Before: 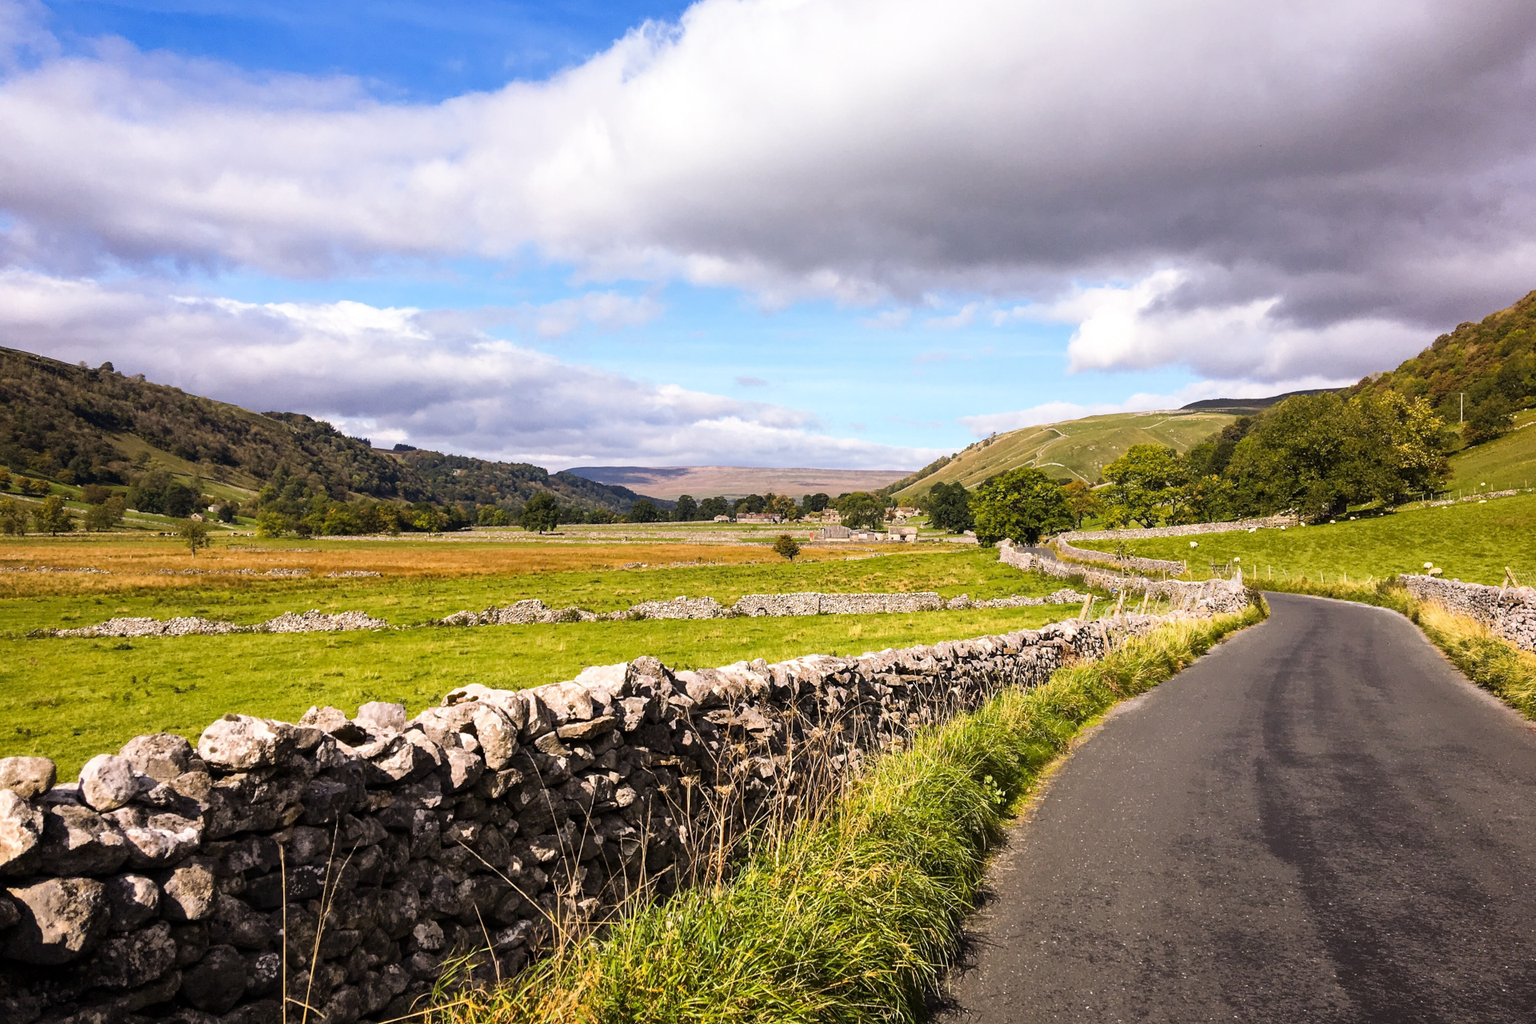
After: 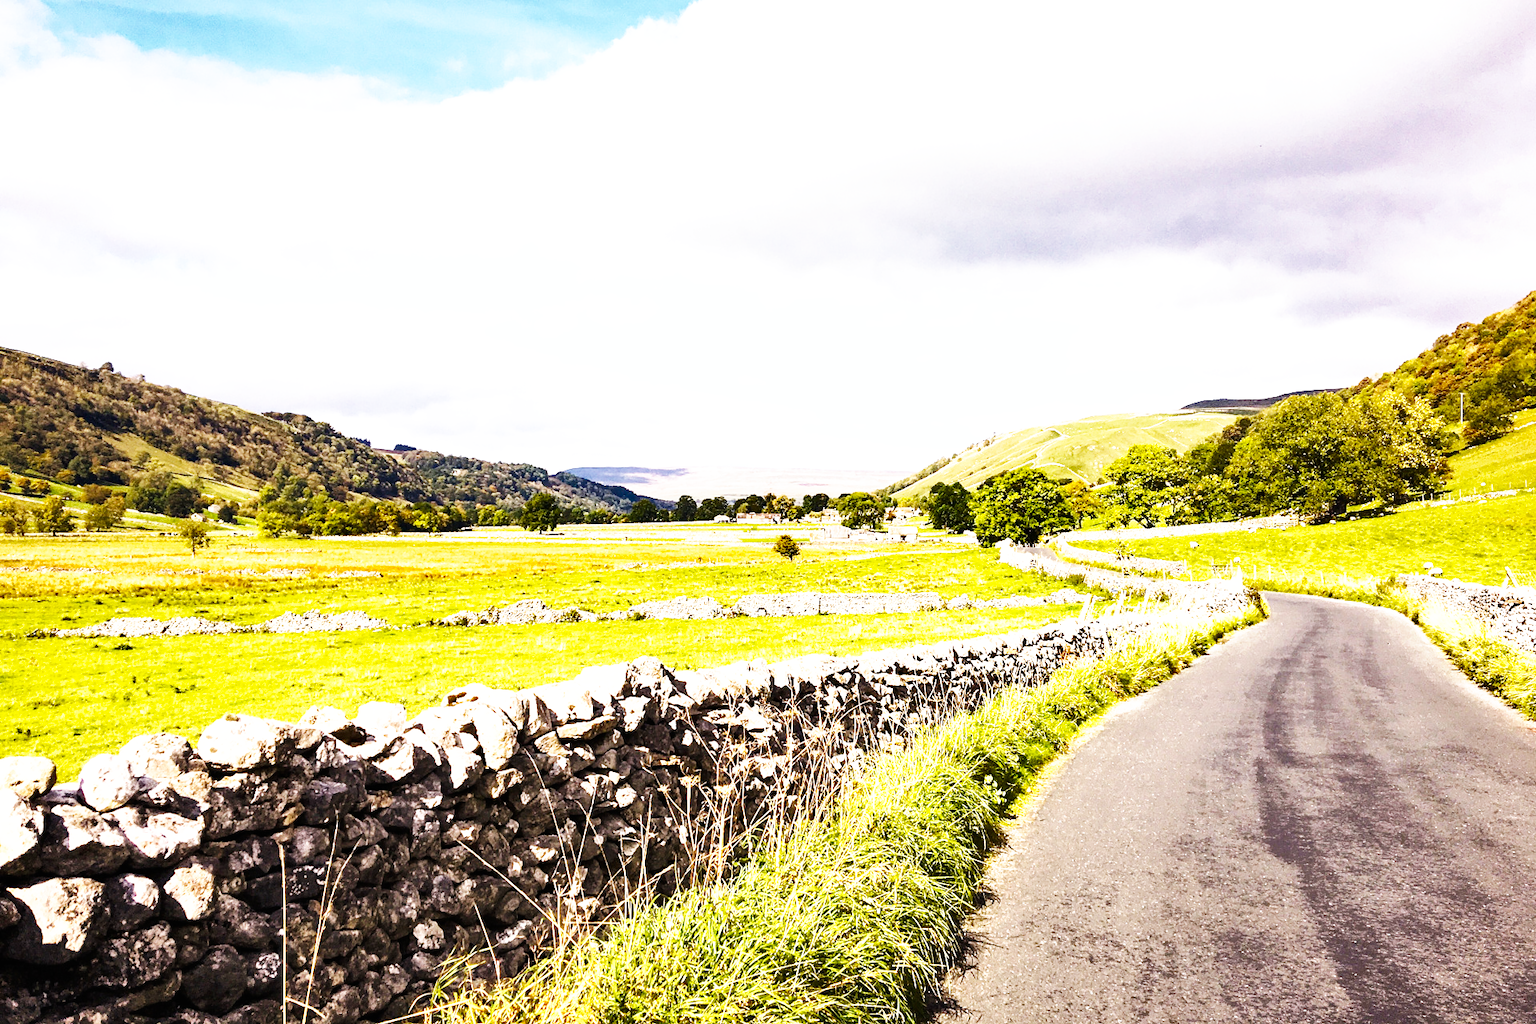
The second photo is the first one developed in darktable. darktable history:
exposure: black level correction 0, exposure 1 EV, compensate exposure bias true, compensate highlight preservation false
tone equalizer: on, module defaults
shadows and highlights: low approximation 0.01, soften with gaussian
base curve: curves: ch0 [(0, 0) (0.007, 0.004) (0.027, 0.03) (0.046, 0.07) (0.207, 0.54) (0.442, 0.872) (0.673, 0.972) (1, 1)], preserve colors none
